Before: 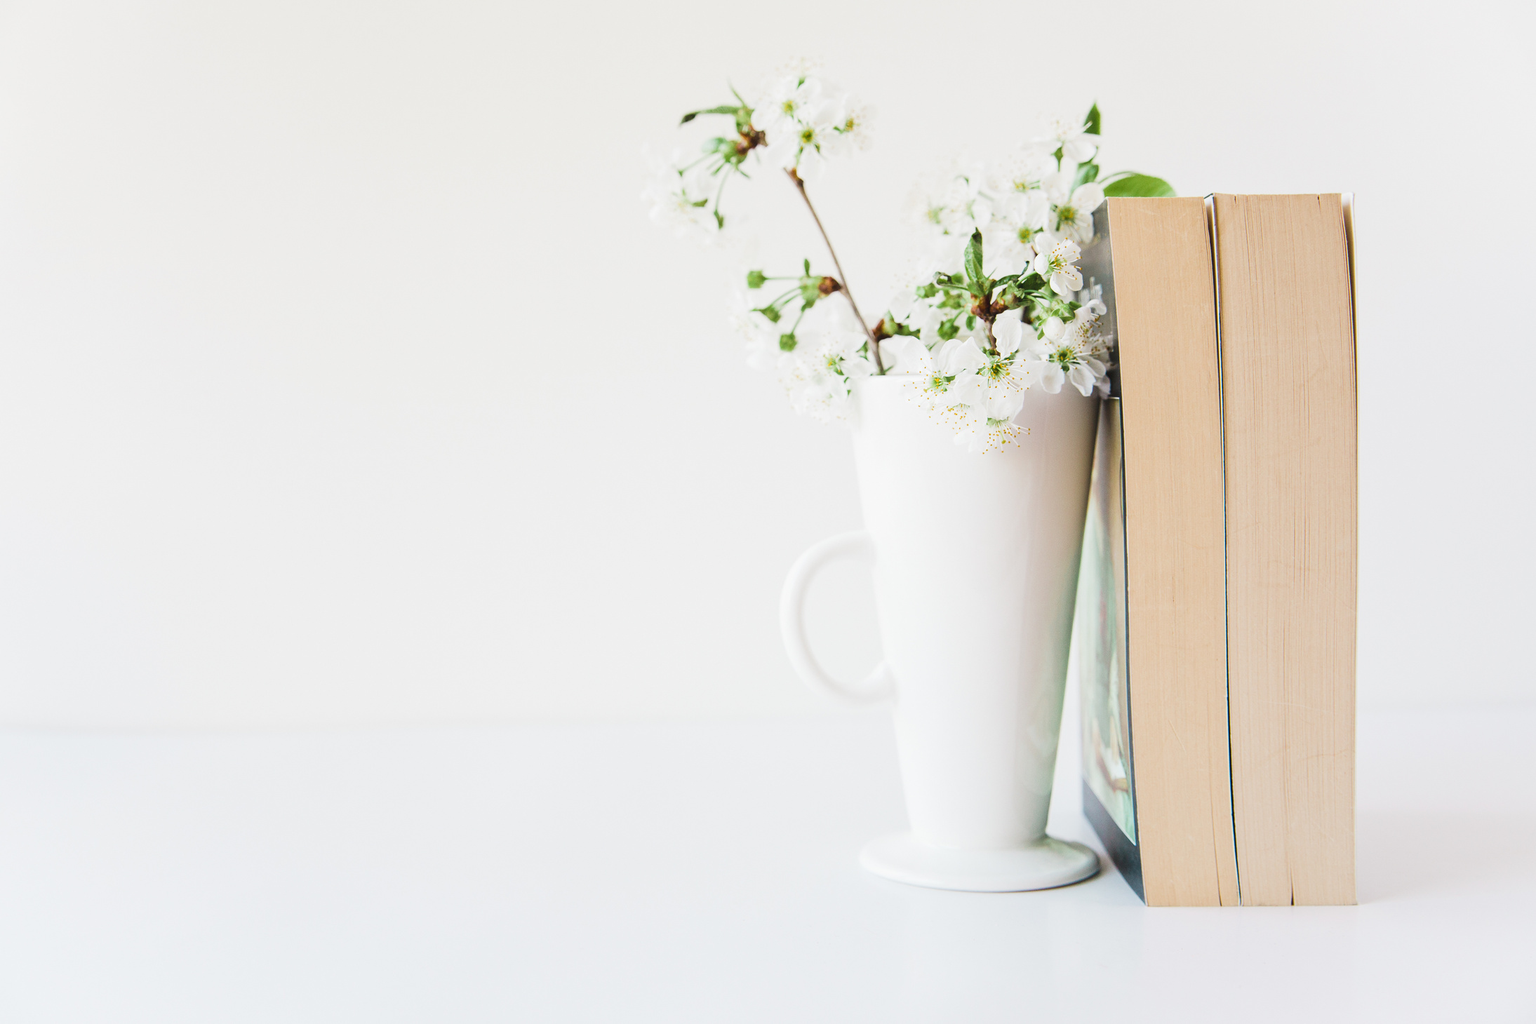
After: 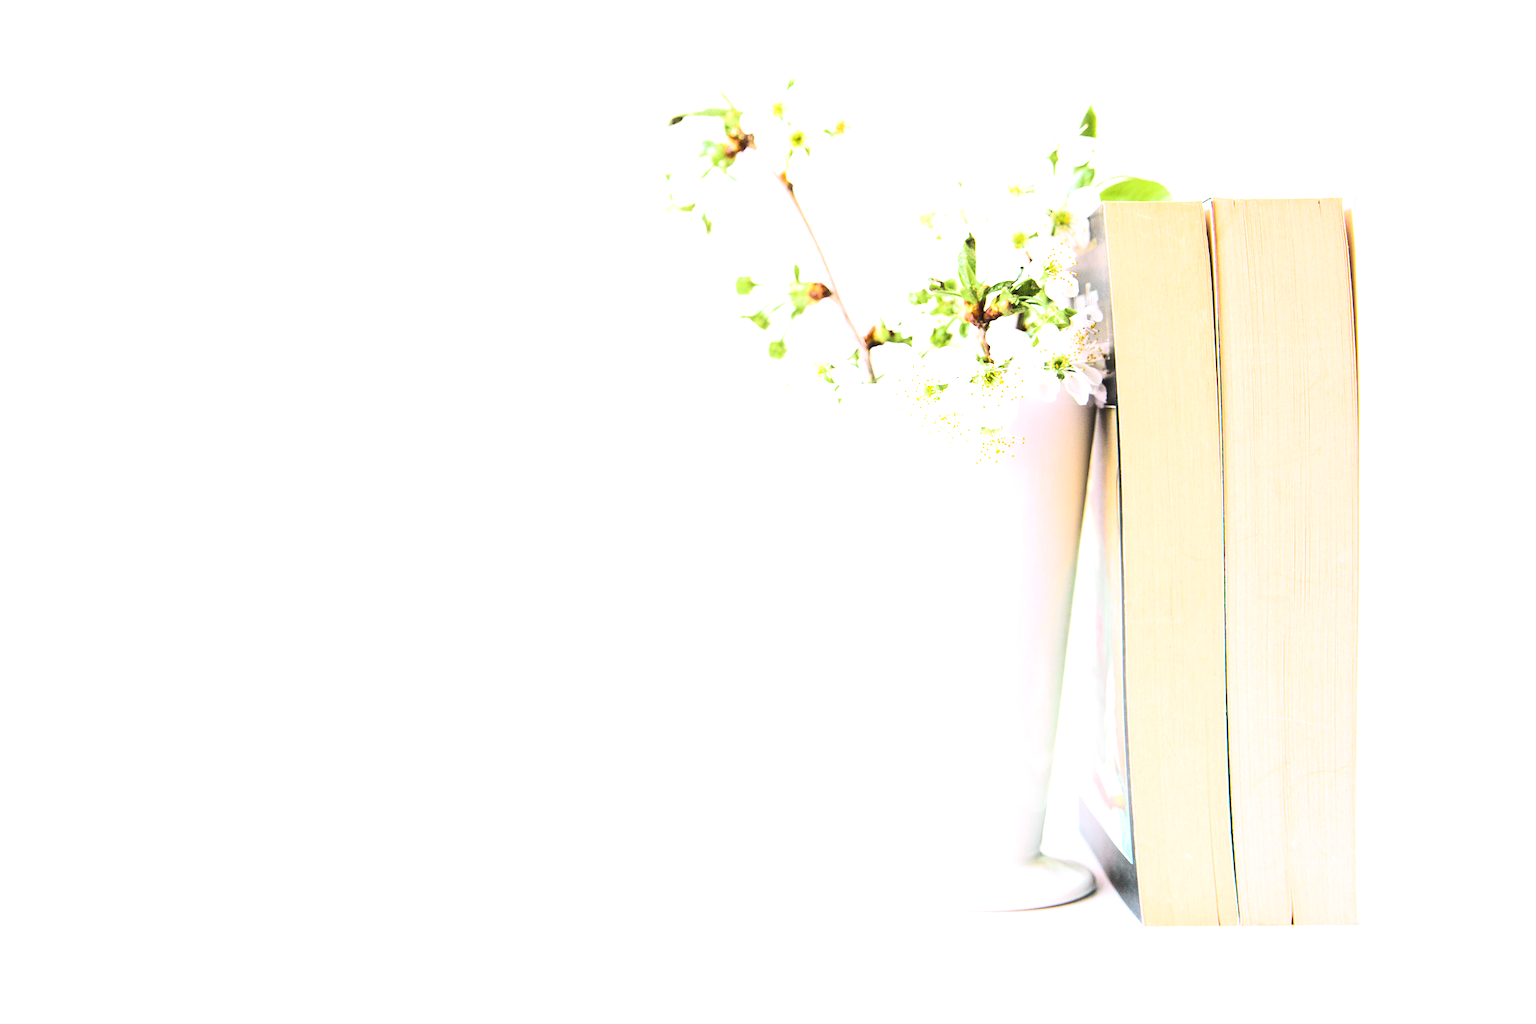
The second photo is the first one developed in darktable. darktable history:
tone curve: curves: ch0 [(0, 0.008) (0.107, 0.083) (0.283, 0.287) (0.429, 0.51) (0.607, 0.739) (0.789, 0.893) (0.998, 0.978)]; ch1 [(0, 0) (0.323, 0.339) (0.438, 0.427) (0.478, 0.484) (0.502, 0.502) (0.527, 0.525) (0.571, 0.579) (0.608, 0.629) (0.669, 0.704) (0.859, 0.899) (1, 1)]; ch2 [(0, 0) (0.33, 0.347) (0.421, 0.456) (0.473, 0.498) (0.502, 0.504) (0.522, 0.524) (0.549, 0.567) (0.593, 0.626) (0.676, 0.724) (1, 1)], color space Lab, independent channels, preserve colors none
exposure: black level correction 0, exposure 1 EV, compensate exposure bias true, compensate highlight preservation false
crop: left 1.743%, right 0.268%, bottom 2.011%
white balance: red 1.05, blue 1.072
